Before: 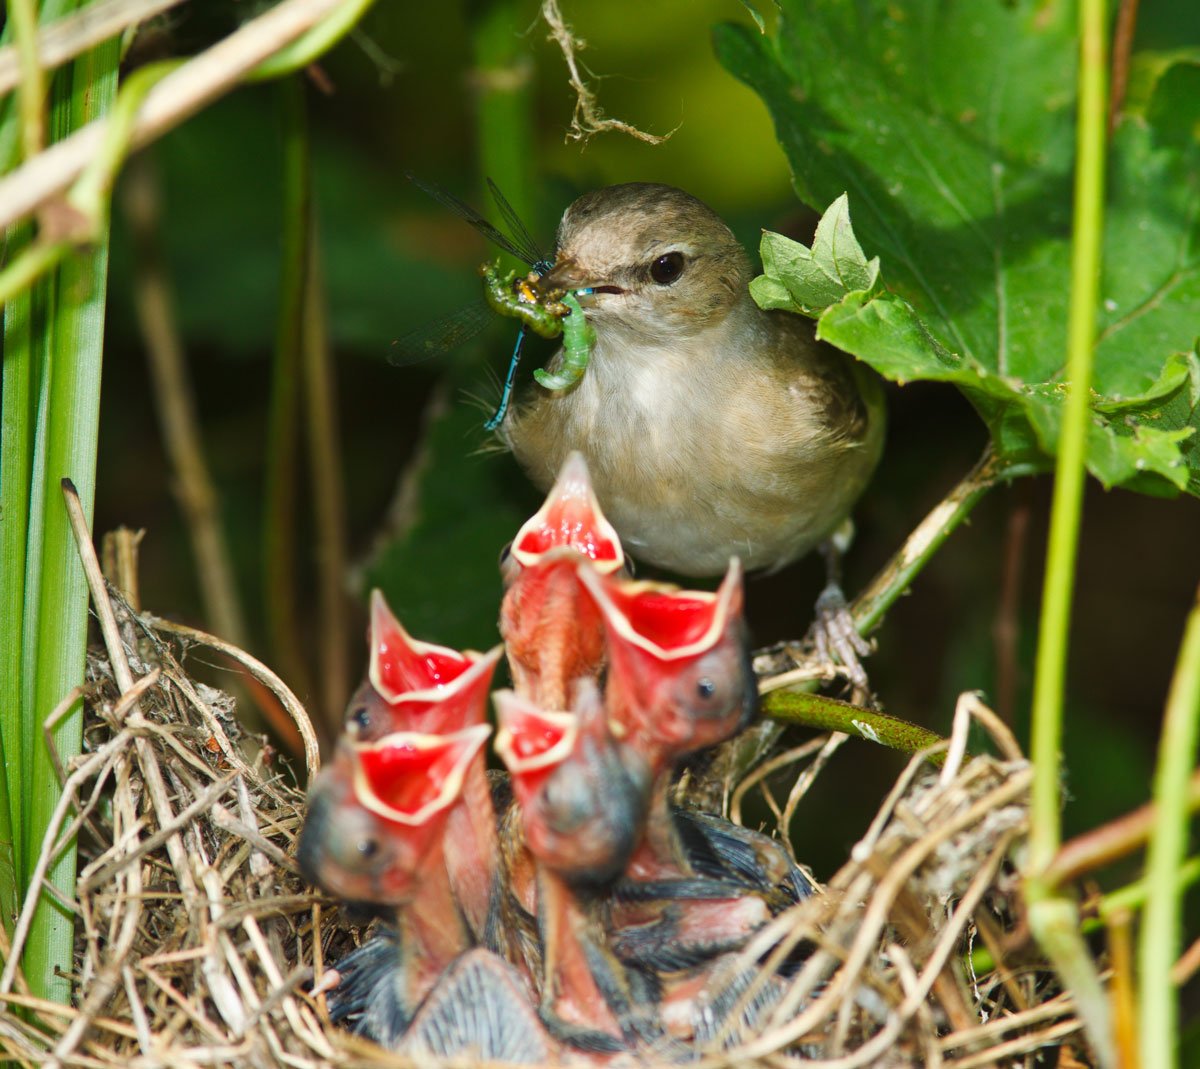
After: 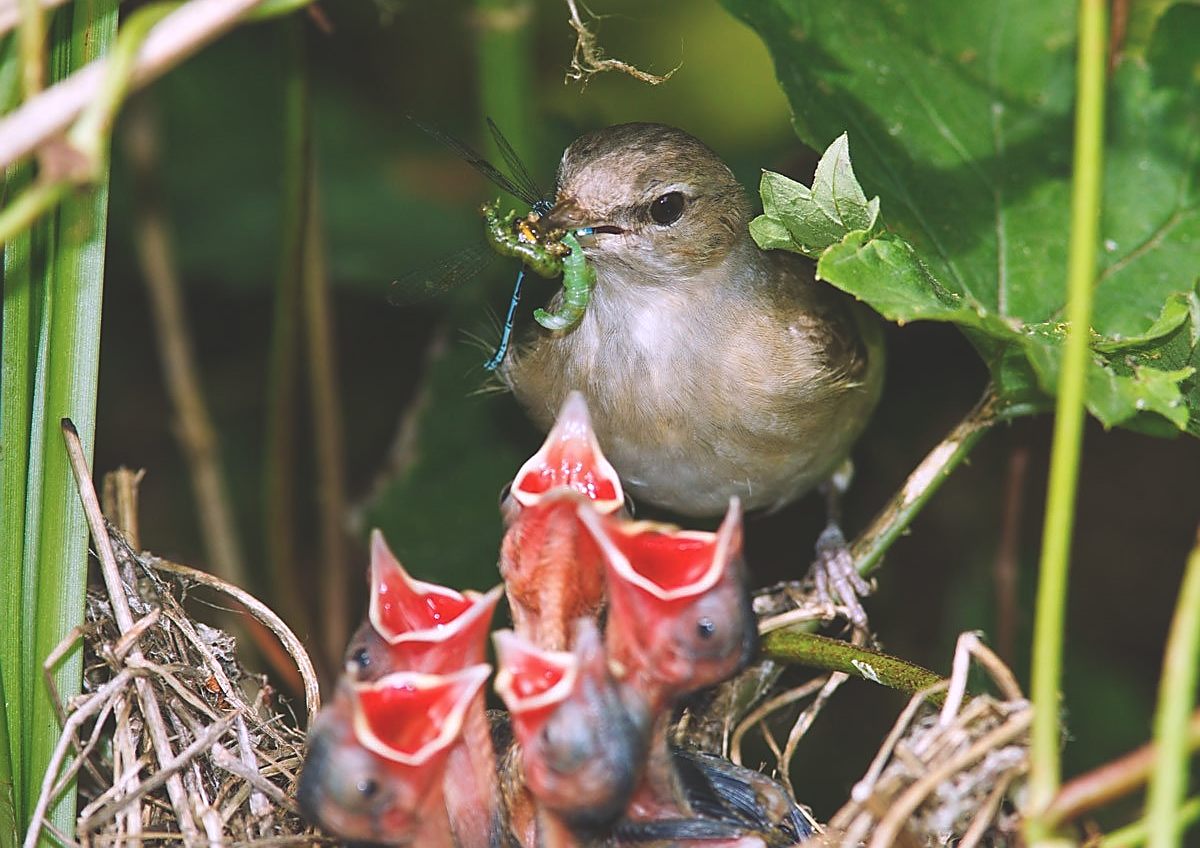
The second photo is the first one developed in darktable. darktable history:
crop and rotate: top 5.667%, bottom 14.937%
exposure: black level correction -0.025, exposure -0.117 EV, compensate highlight preservation false
sharpen: radius 1.4, amount 1.25, threshold 0.7
contrast brightness saturation: saturation -0.05
local contrast: highlights 100%, shadows 100%, detail 120%, midtone range 0.2
white balance: red 1.042, blue 1.17
